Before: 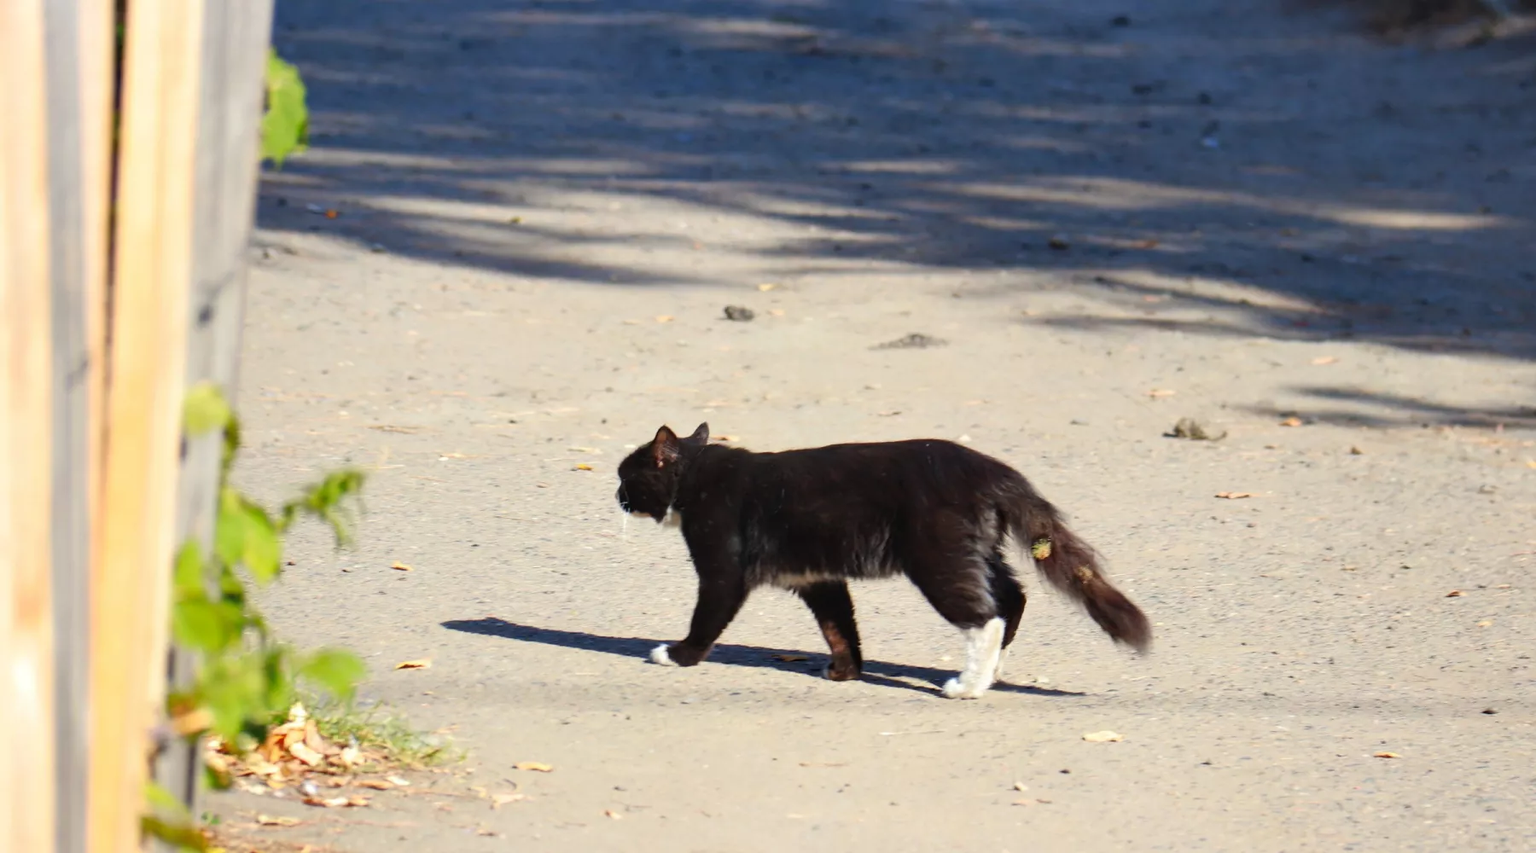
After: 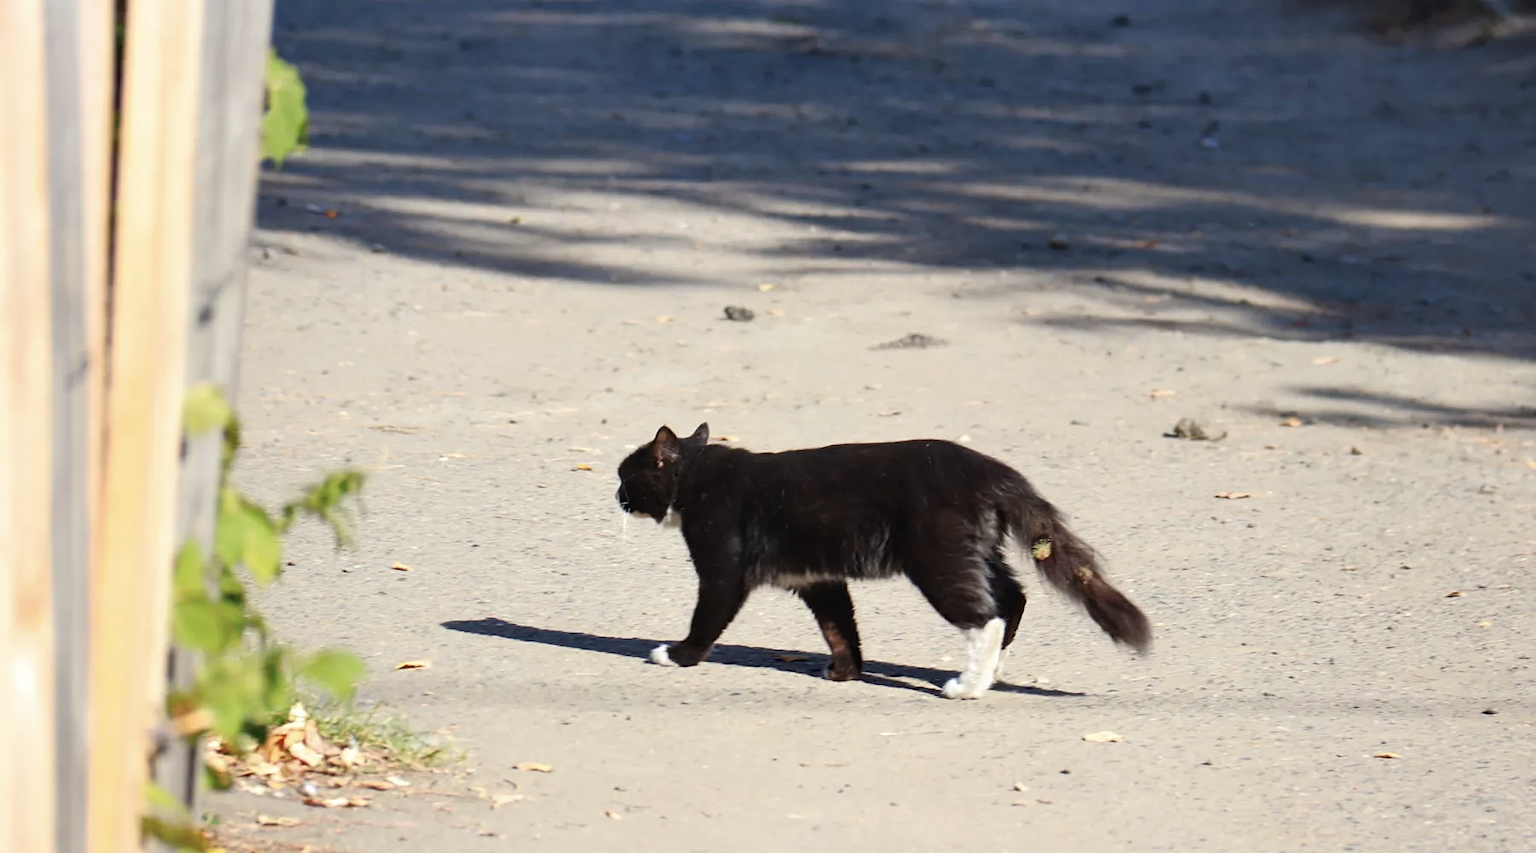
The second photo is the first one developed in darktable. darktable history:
contrast brightness saturation: contrast 0.06, brightness -0.01, saturation -0.23
sharpen: amount 0.2
